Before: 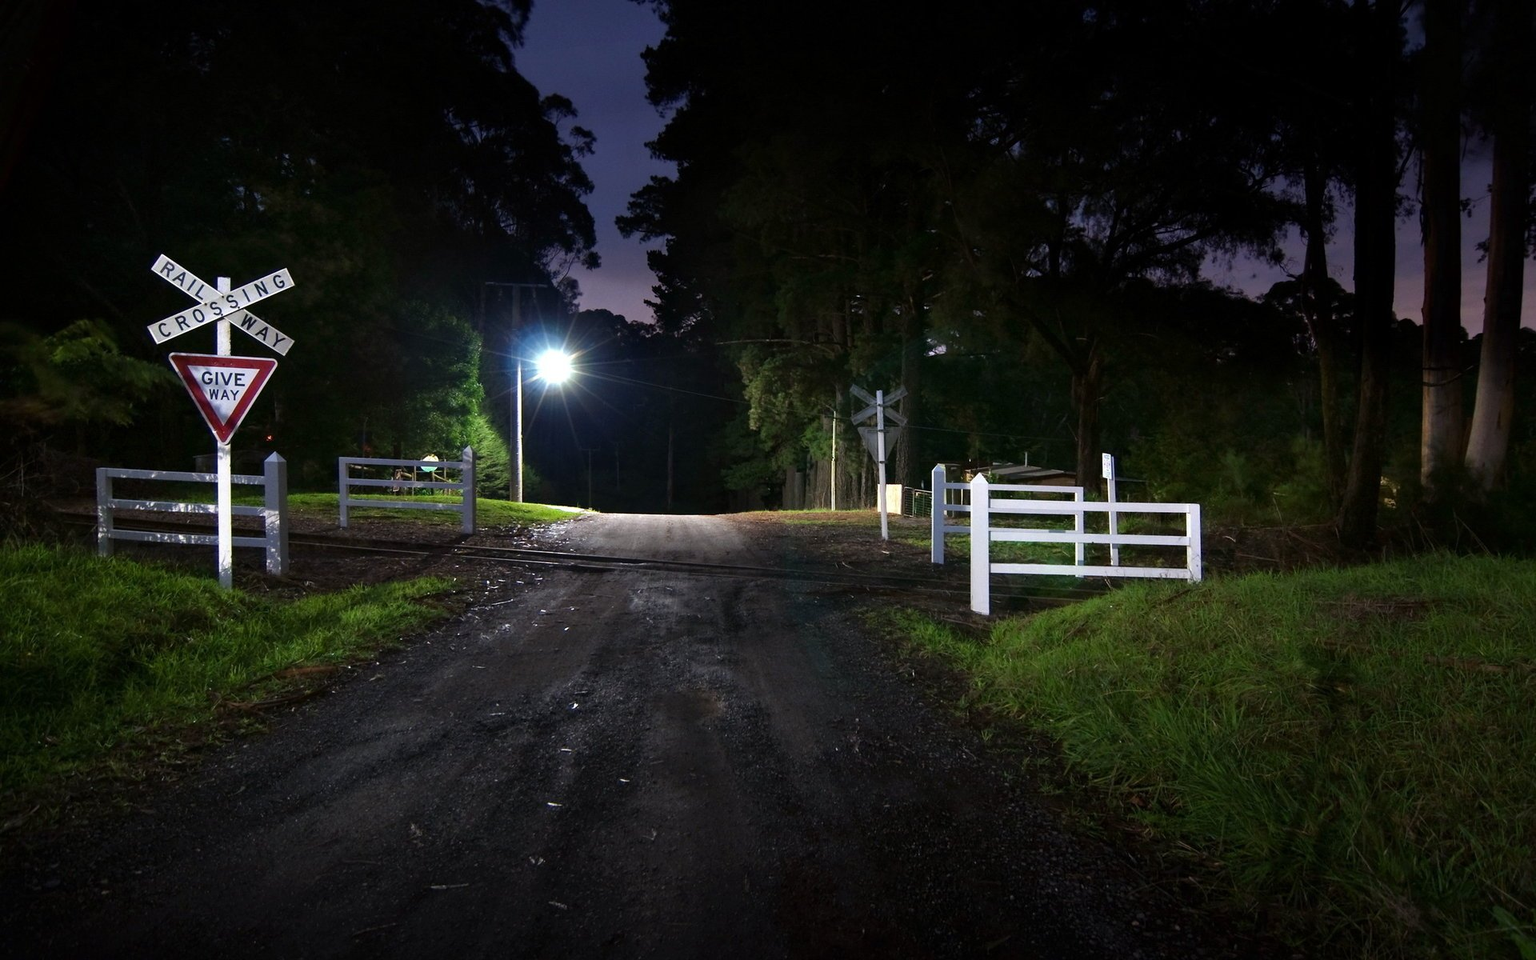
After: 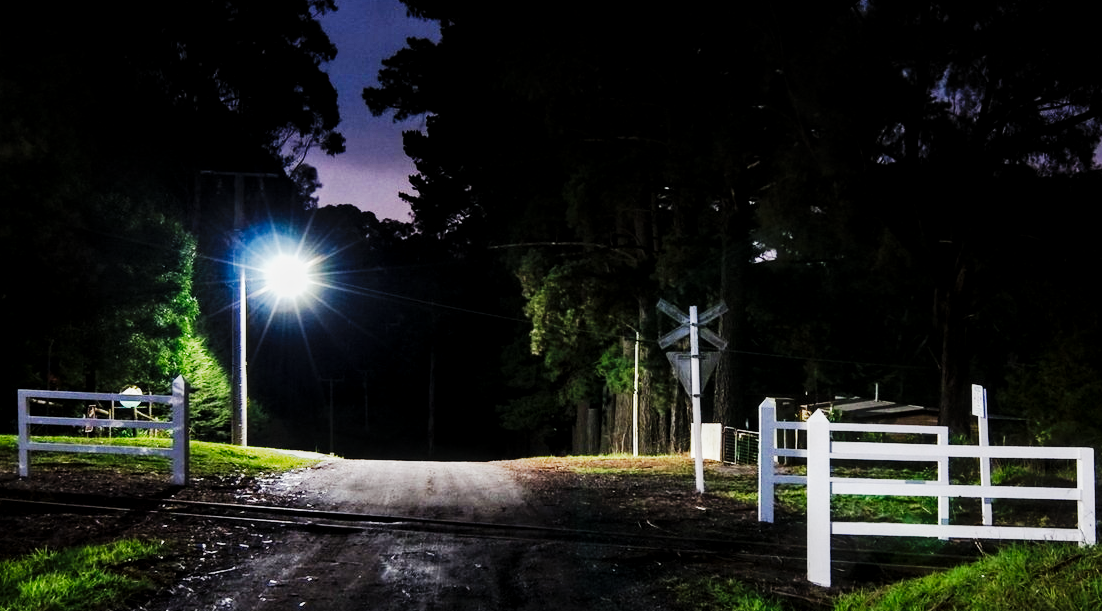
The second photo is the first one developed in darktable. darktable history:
crop: left 21.147%, top 15.188%, right 21.451%, bottom 33.859%
filmic rgb: black relative exposure -7.65 EV, white relative exposure 4.56 EV, hardness 3.61, preserve chrominance no, color science v5 (2021), contrast in shadows safe, contrast in highlights safe
tone curve: curves: ch0 [(0, 0) (0.003, 0.002) (0.011, 0.009) (0.025, 0.018) (0.044, 0.03) (0.069, 0.043) (0.1, 0.057) (0.136, 0.079) (0.177, 0.125) (0.224, 0.178) (0.277, 0.255) (0.335, 0.341) (0.399, 0.443) (0.468, 0.553) (0.543, 0.644) (0.623, 0.718) (0.709, 0.779) (0.801, 0.849) (0.898, 0.929) (1, 1)], preserve colors none
local contrast: detail 134%, midtone range 0.747
tone equalizer: on, module defaults
